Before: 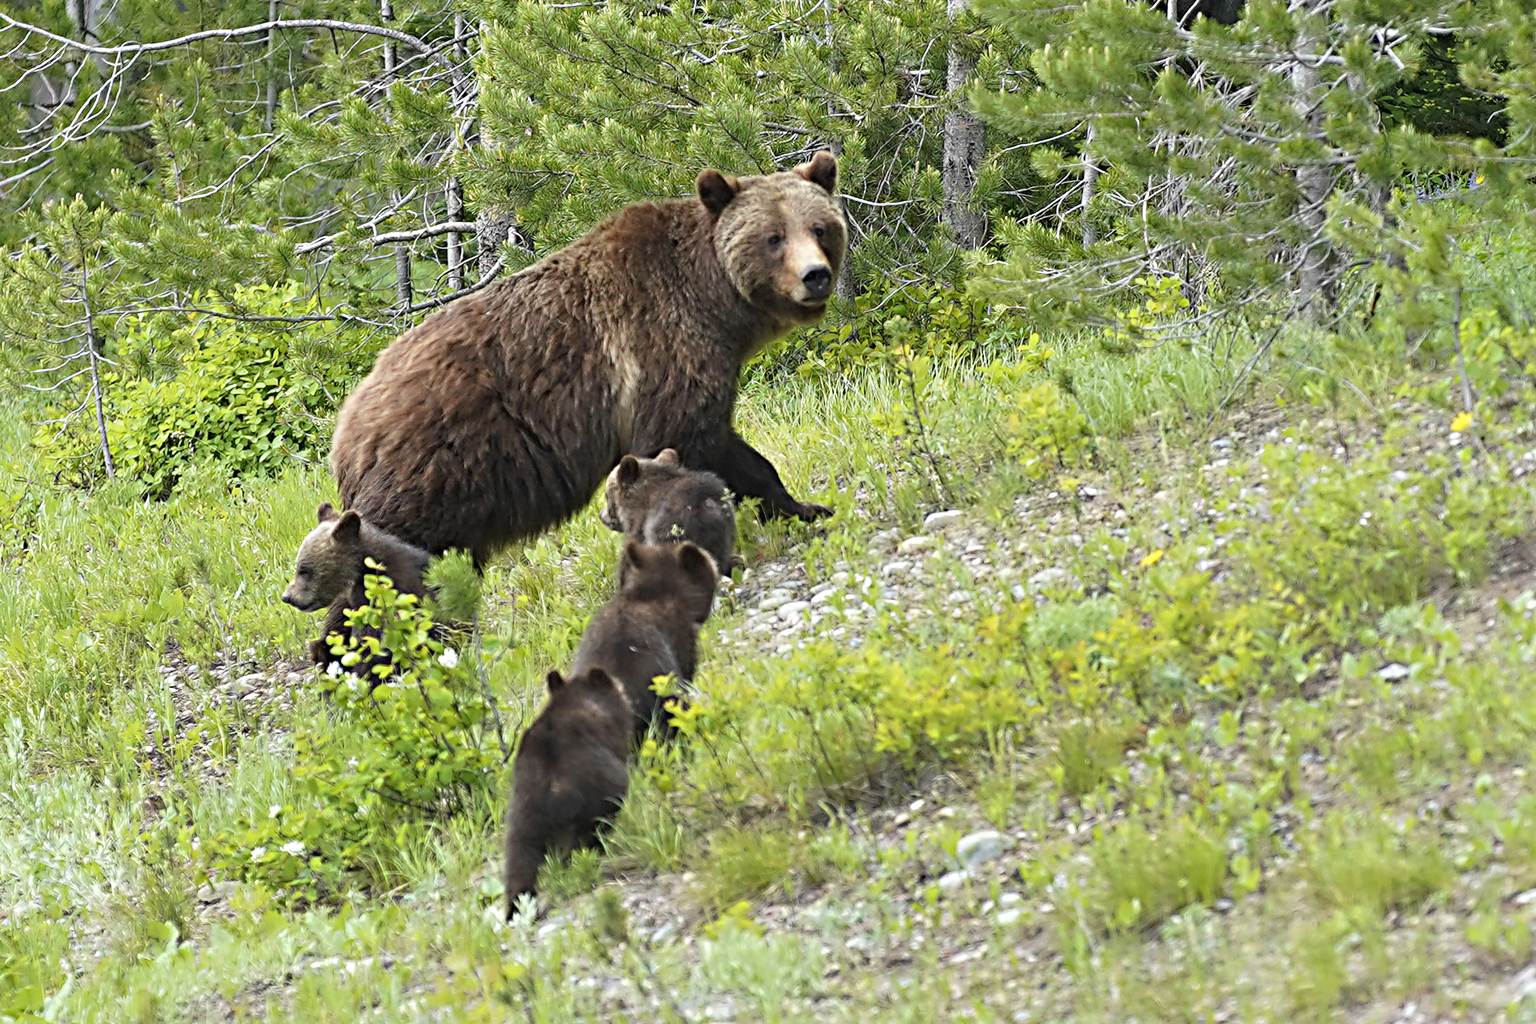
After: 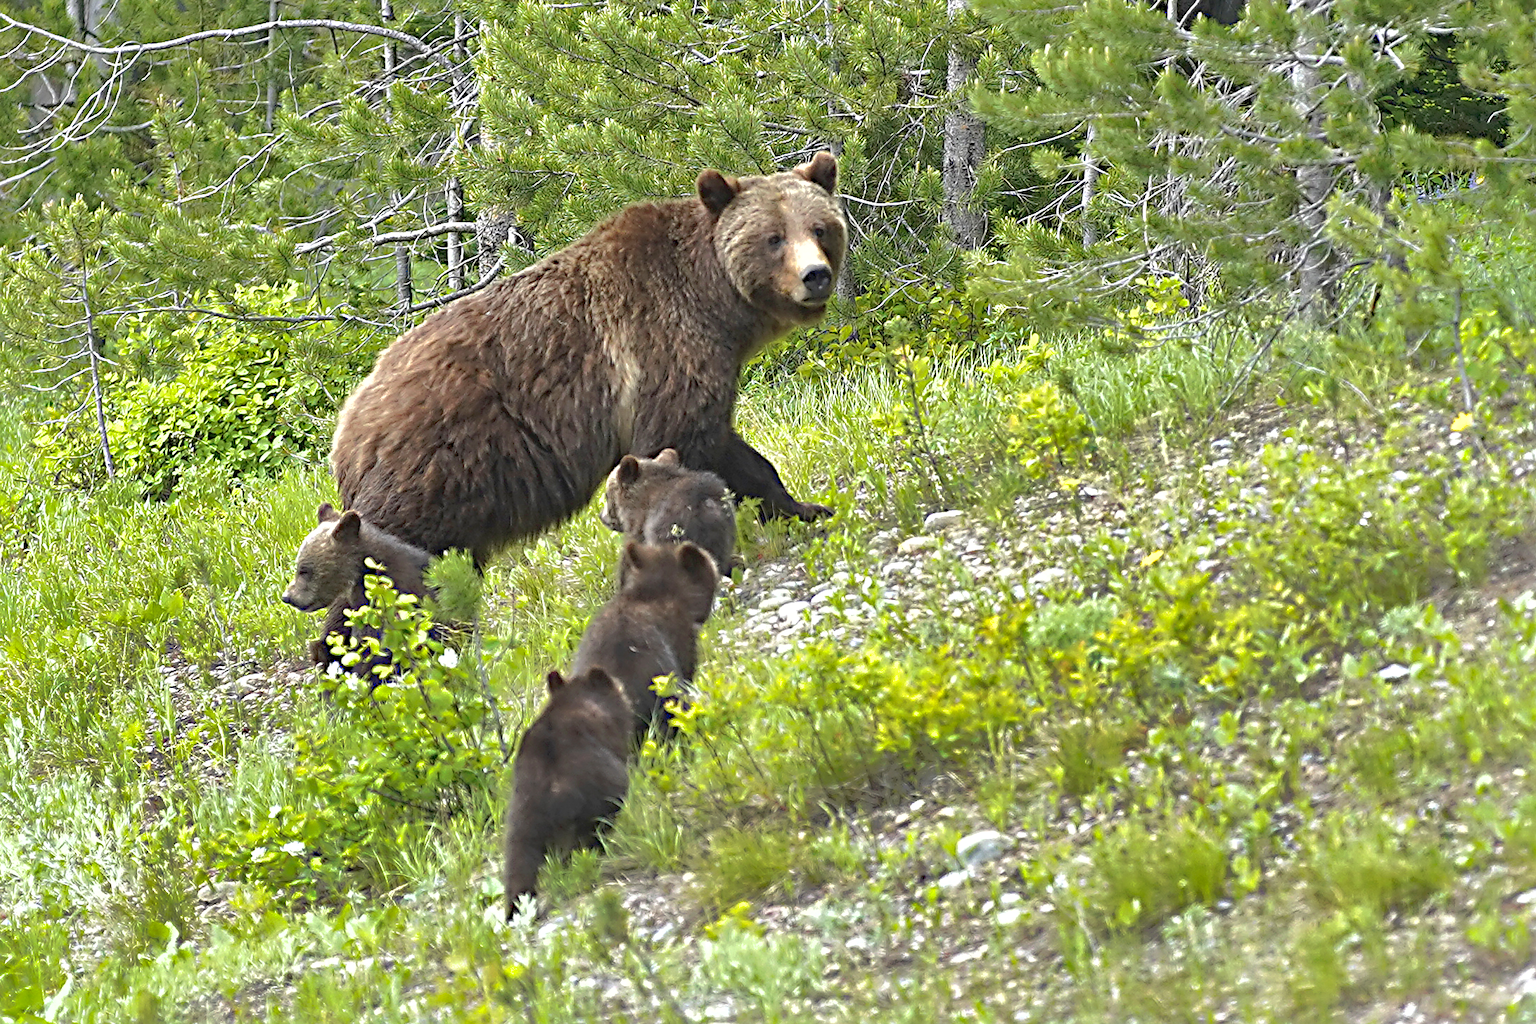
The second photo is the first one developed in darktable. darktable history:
shadows and highlights: shadows 58.72, highlights -59.98
sharpen: amount 0.213
tone equalizer: -8 EV -0.455 EV, -7 EV -0.372 EV, -6 EV -0.34 EV, -5 EV -0.203 EV, -3 EV 0.216 EV, -2 EV 0.351 EV, -1 EV 0.401 EV, +0 EV 0.42 EV
tone curve: curves: ch0 [(0, 0) (0.003, 0.051) (0.011, 0.054) (0.025, 0.056) (0.044, 0.07) (0.069, 0.092) (0.1, 0.119) (0.136, 0.149) (0.177, 0.189) (0.224, 0.231) (0.277, 0.278) (0.335, 0.329) (0.399, 0.386) (0.468, 0.454) (0.543, 0.524) (0.623, 0.603) (0.709, 0.687) (0.801, 0.776) (0.898, 0.878) (1, 1)], color space Lab, linked channels, preserve colors none
